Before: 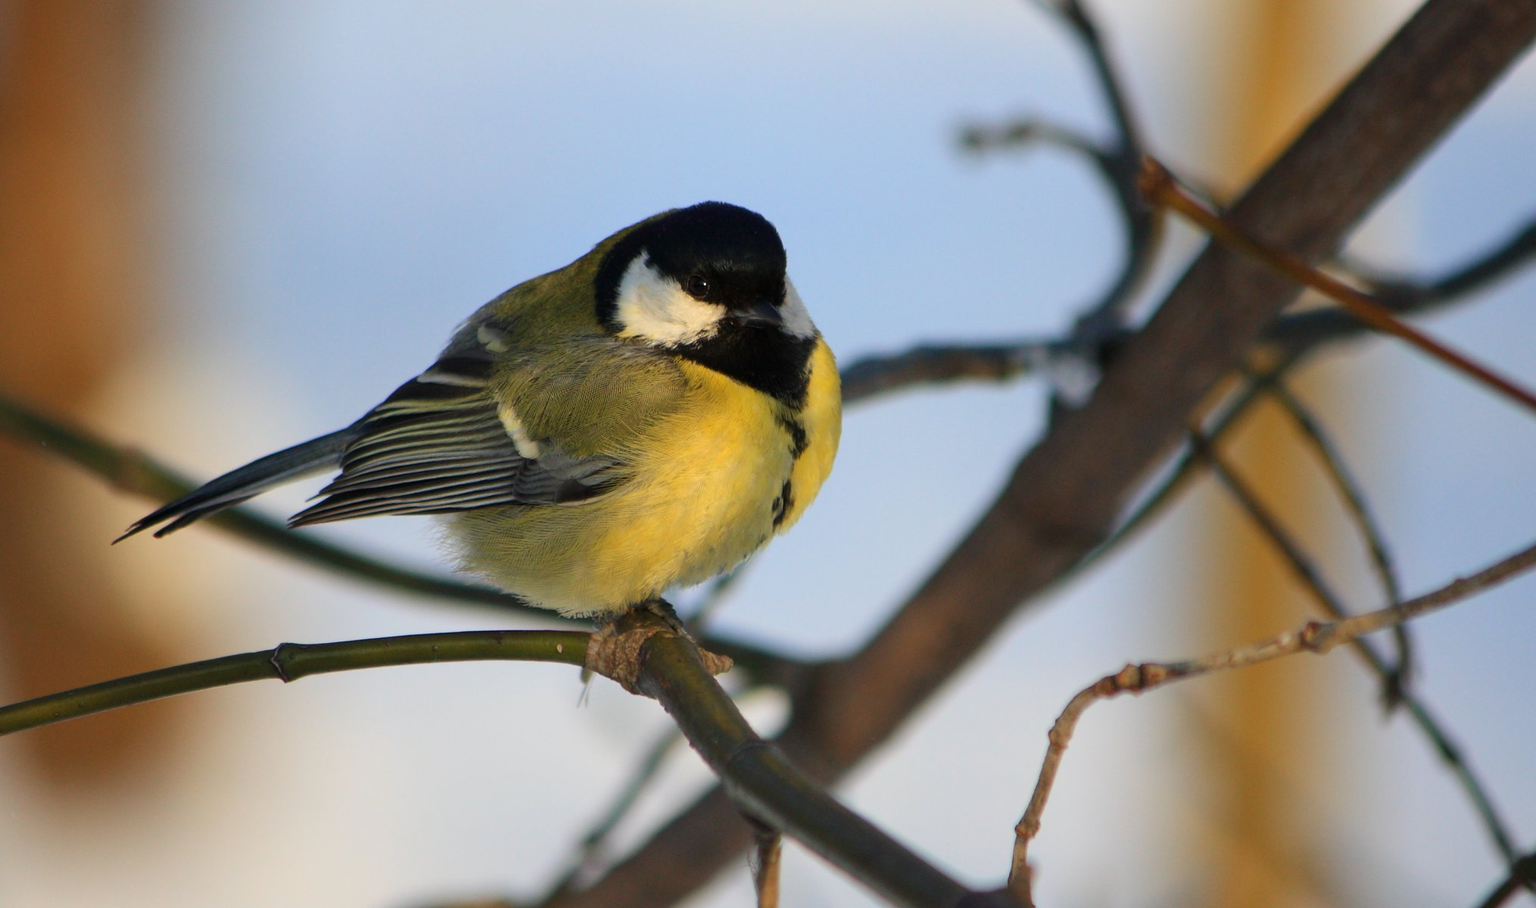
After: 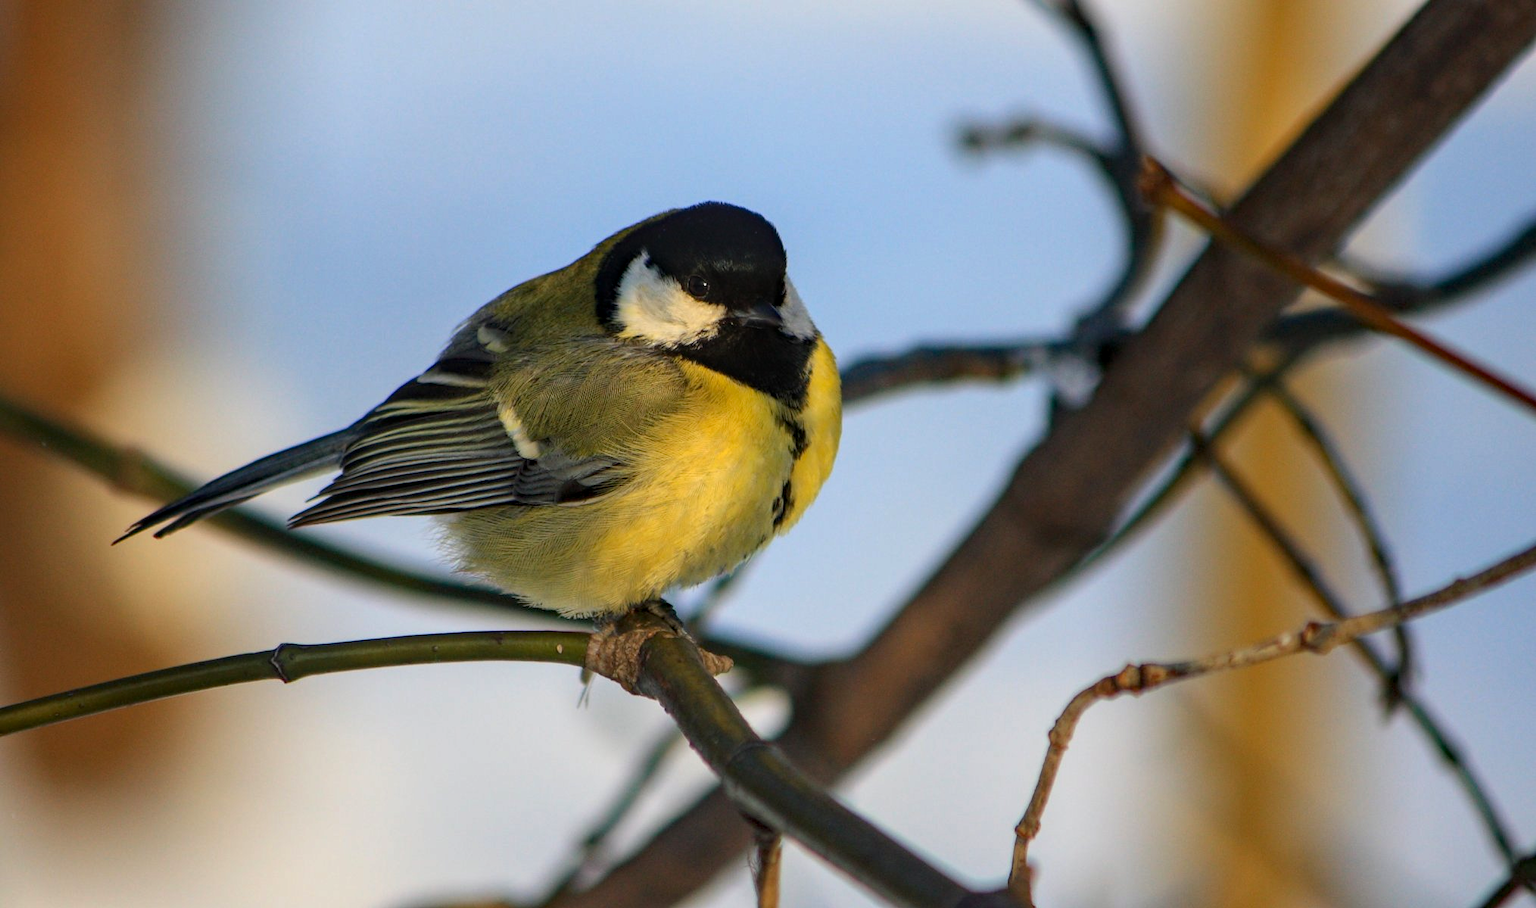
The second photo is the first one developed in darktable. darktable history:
haze removal: strength 0.246, distance 0.249, compatibility mode true, adaptive false
local contrast: on, module defaults
